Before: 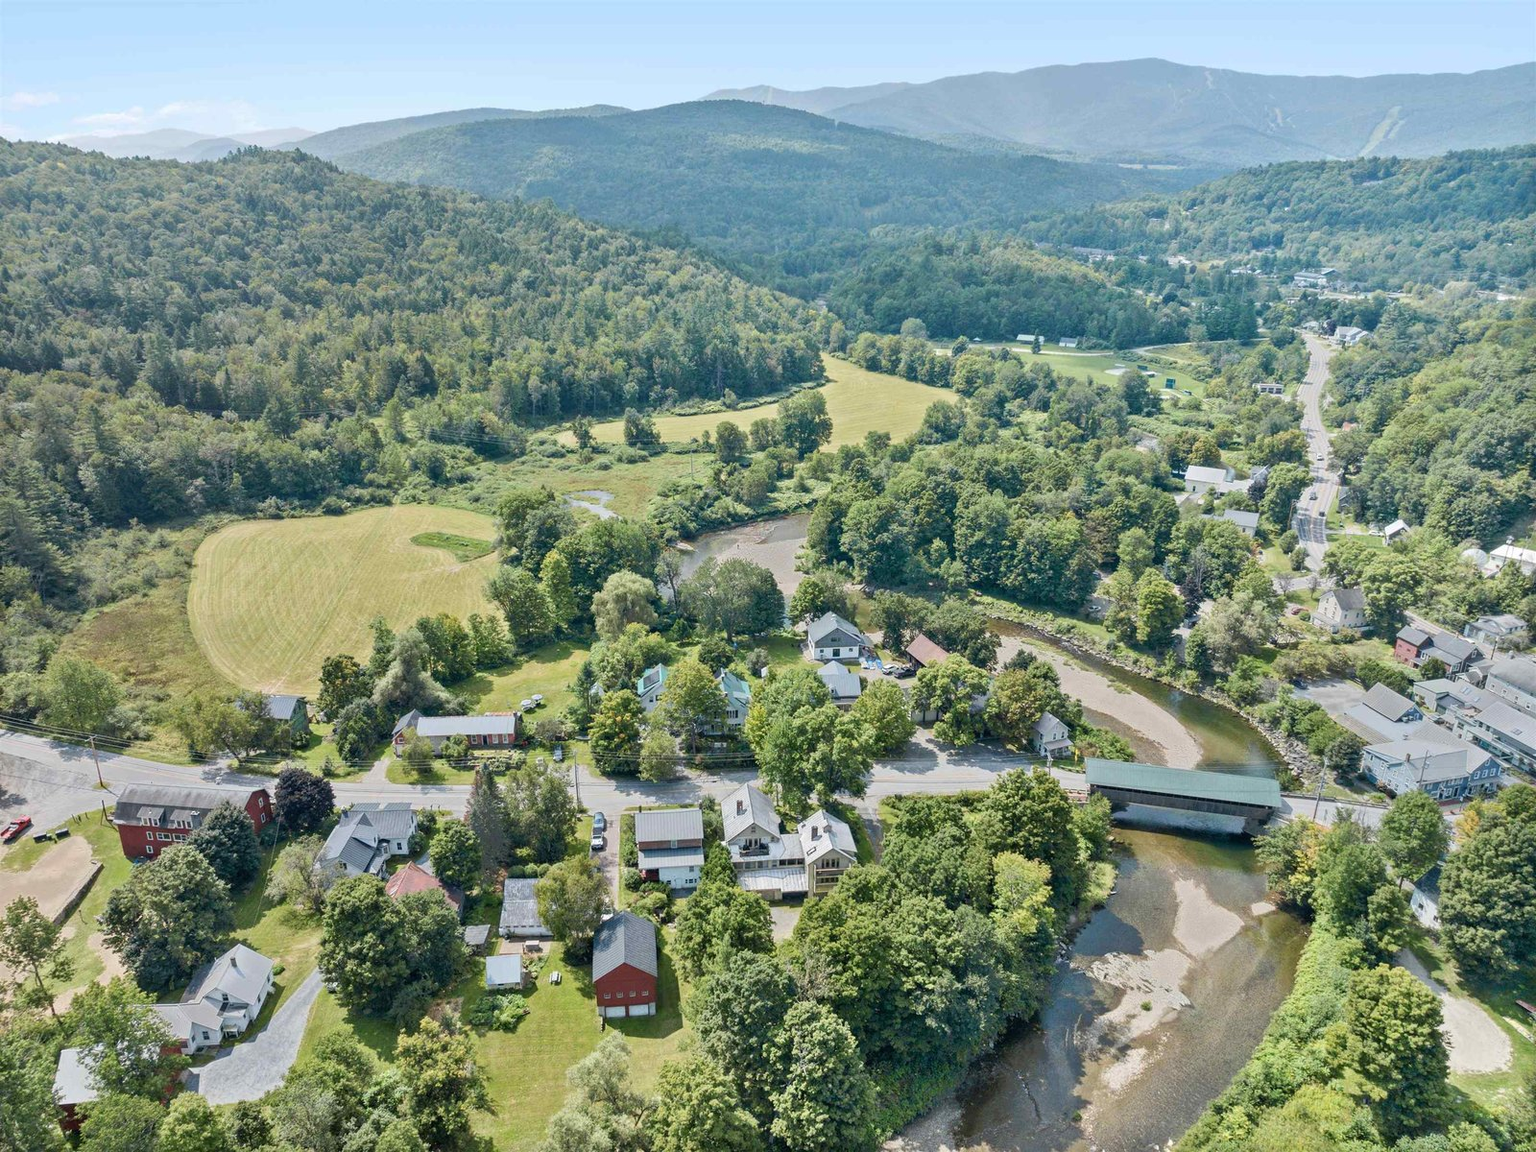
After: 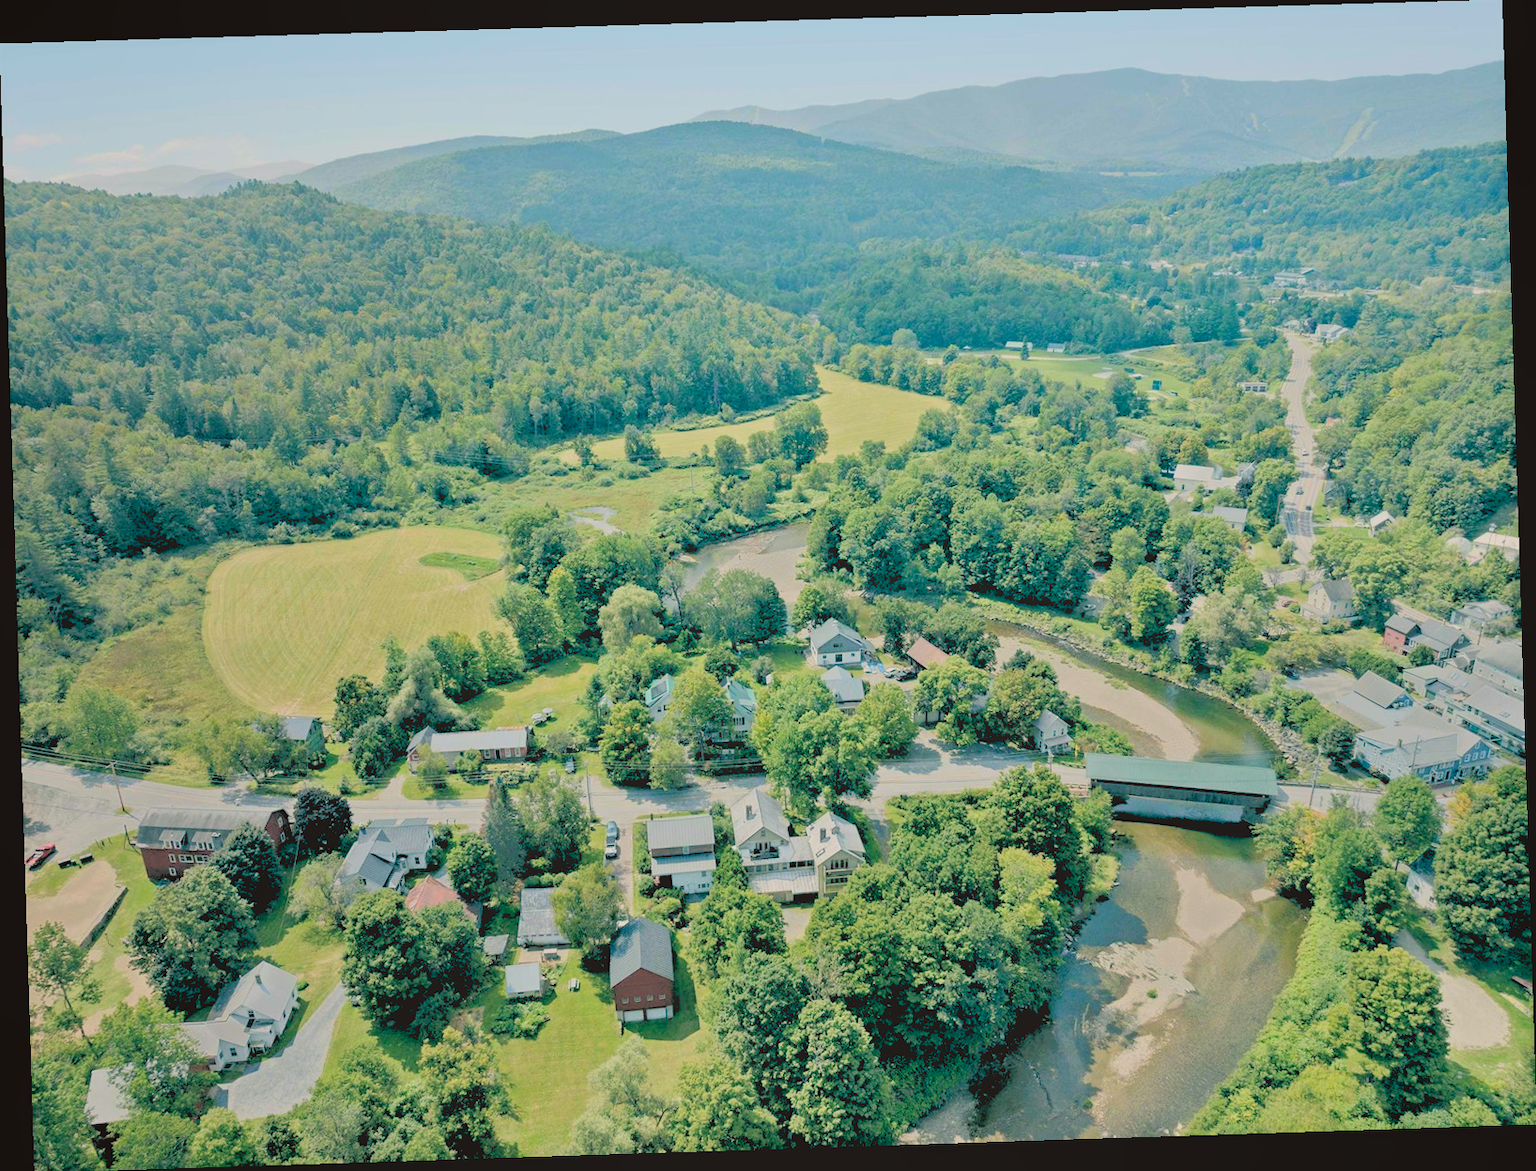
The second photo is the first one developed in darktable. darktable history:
color balance: lift [1.005, 0.99, 1.007, 1.01], gamma [1, 0.979, 1.011, 1.021], gain [0.923, 1.098, 1.025, 0.902], input saturation 90.45%, contrast 7.73%, output saturation 105.91%
color correction: highlights a* -2.73, highlights b* -2.09, shadows a* 2.41, shadows b* 2.73
rgb levels: levels [[0.027, 0.429, 0.996], [0, 0.5, 1], [0, 0.5, 1]]
contrast brightness saturation: saturation -0.05
rotate and perspective: rotation -1.77°, lens shift (horizontal) 0.004, automatic cropping off
local contrast: detail 69%
